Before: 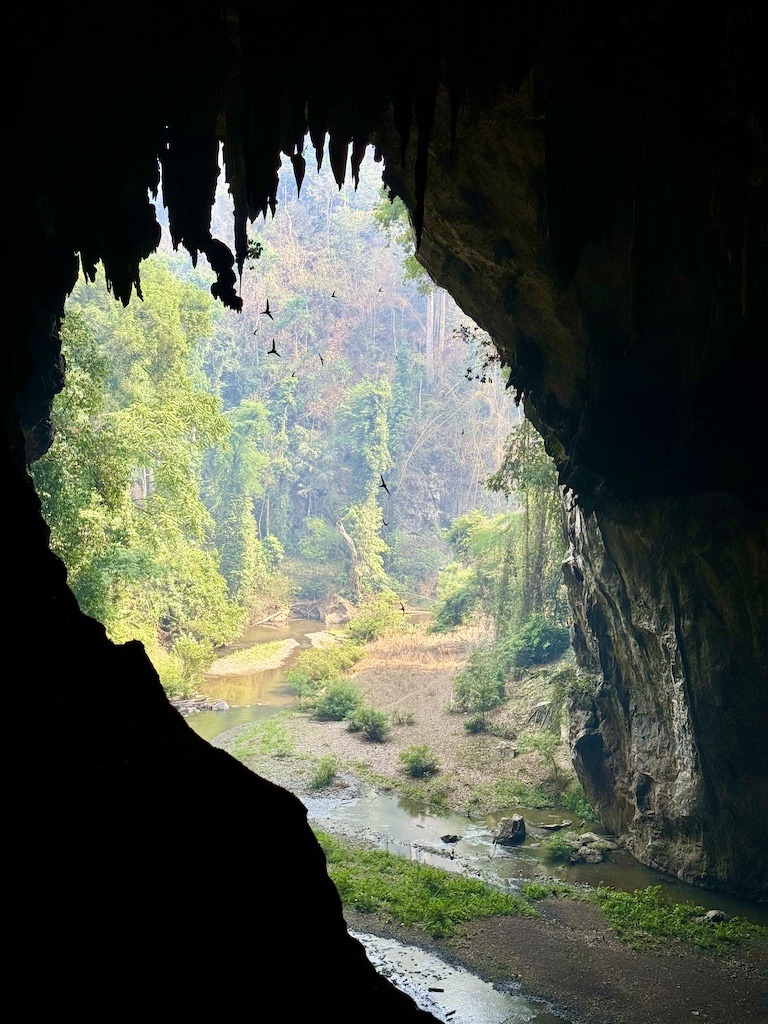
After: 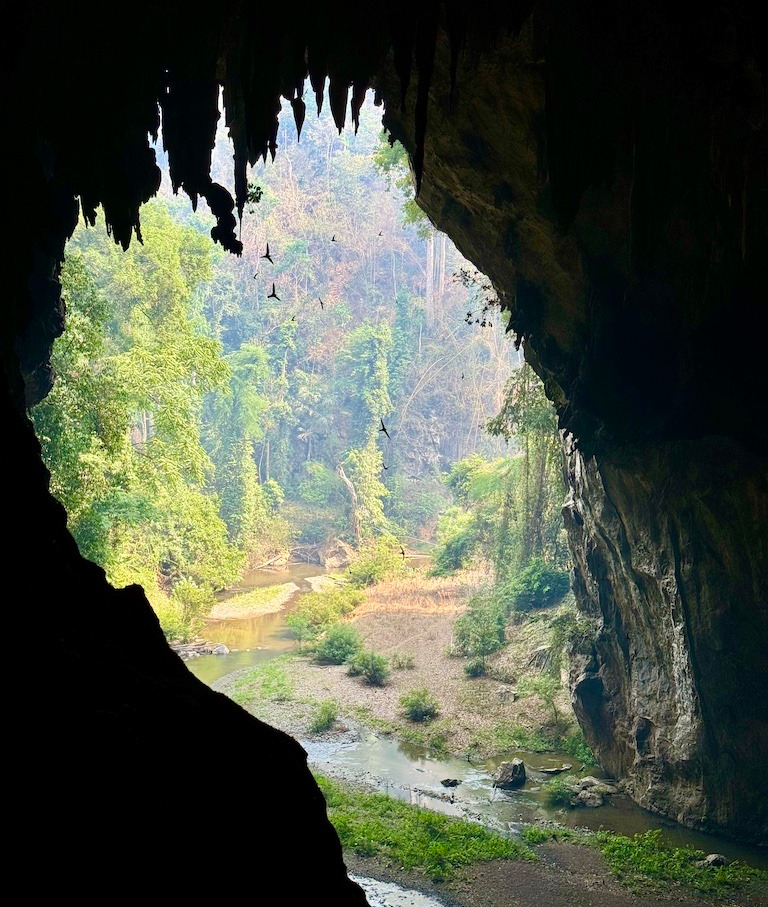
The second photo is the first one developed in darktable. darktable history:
crop and rotate: top 5.547%, bottom 5.845%
